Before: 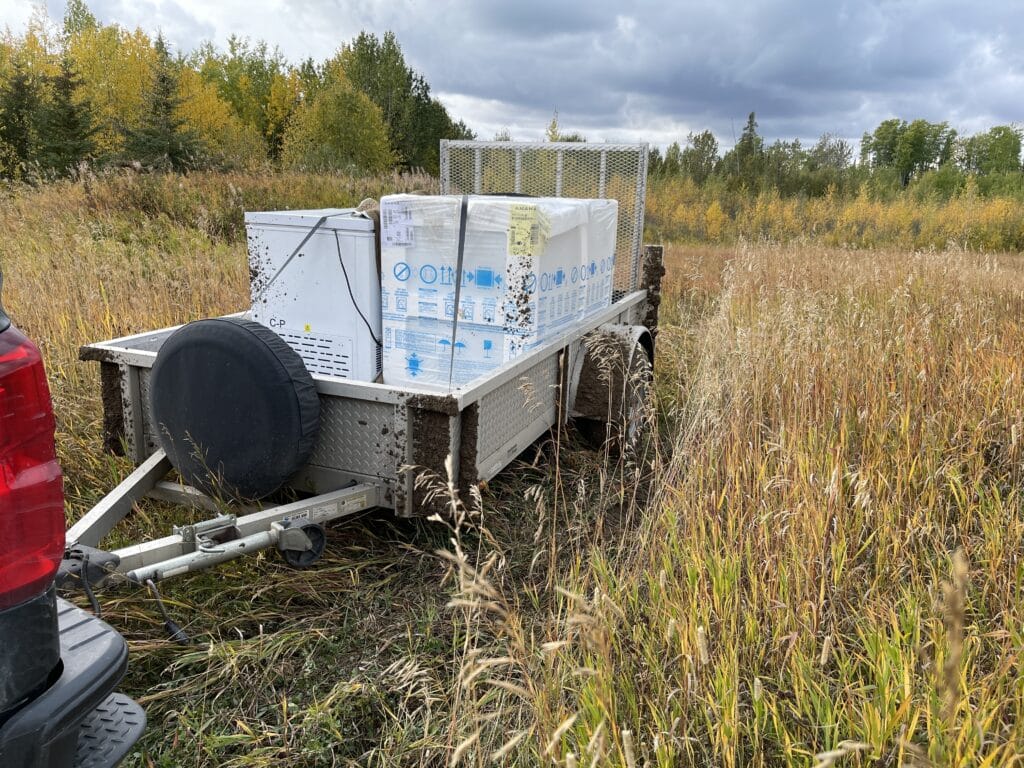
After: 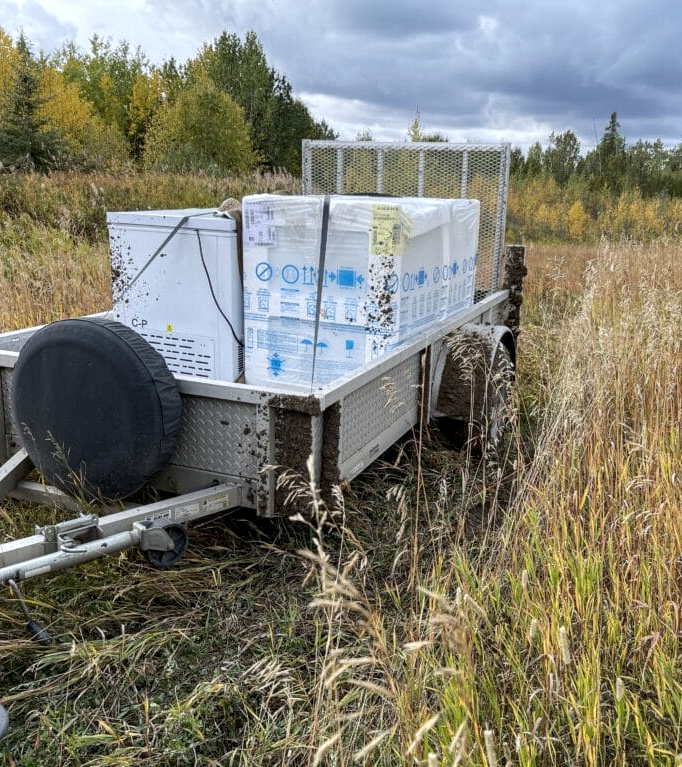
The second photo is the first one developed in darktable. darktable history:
white balance: red 0.976, blue 1.04
crop and rotate: left 13.537%, right 19.796%
local contrast: on, module defaults
